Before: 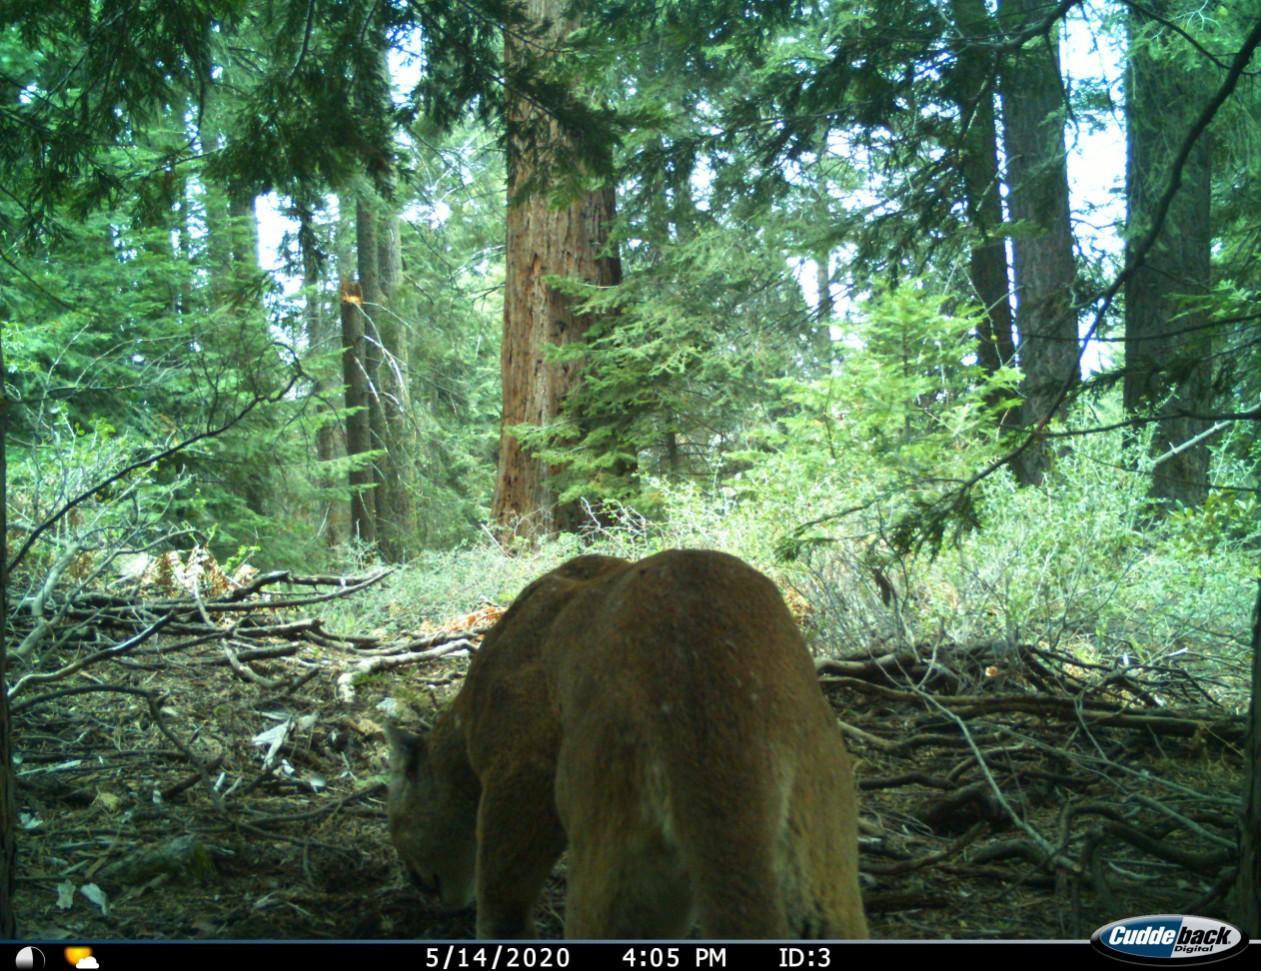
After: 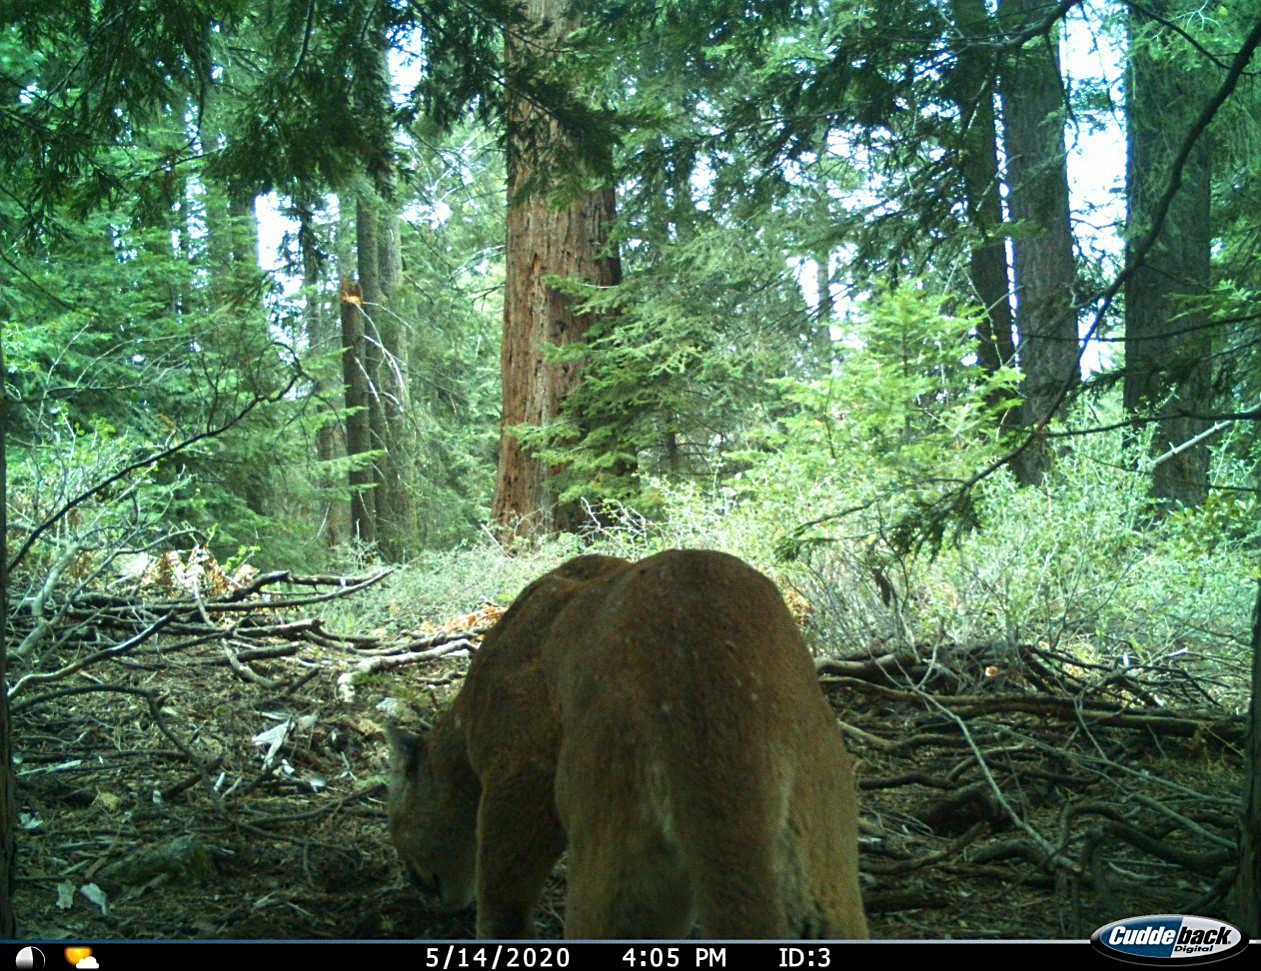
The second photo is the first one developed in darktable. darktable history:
sharpen: on, module defaults
grain: coarseness 0.09 ISO
